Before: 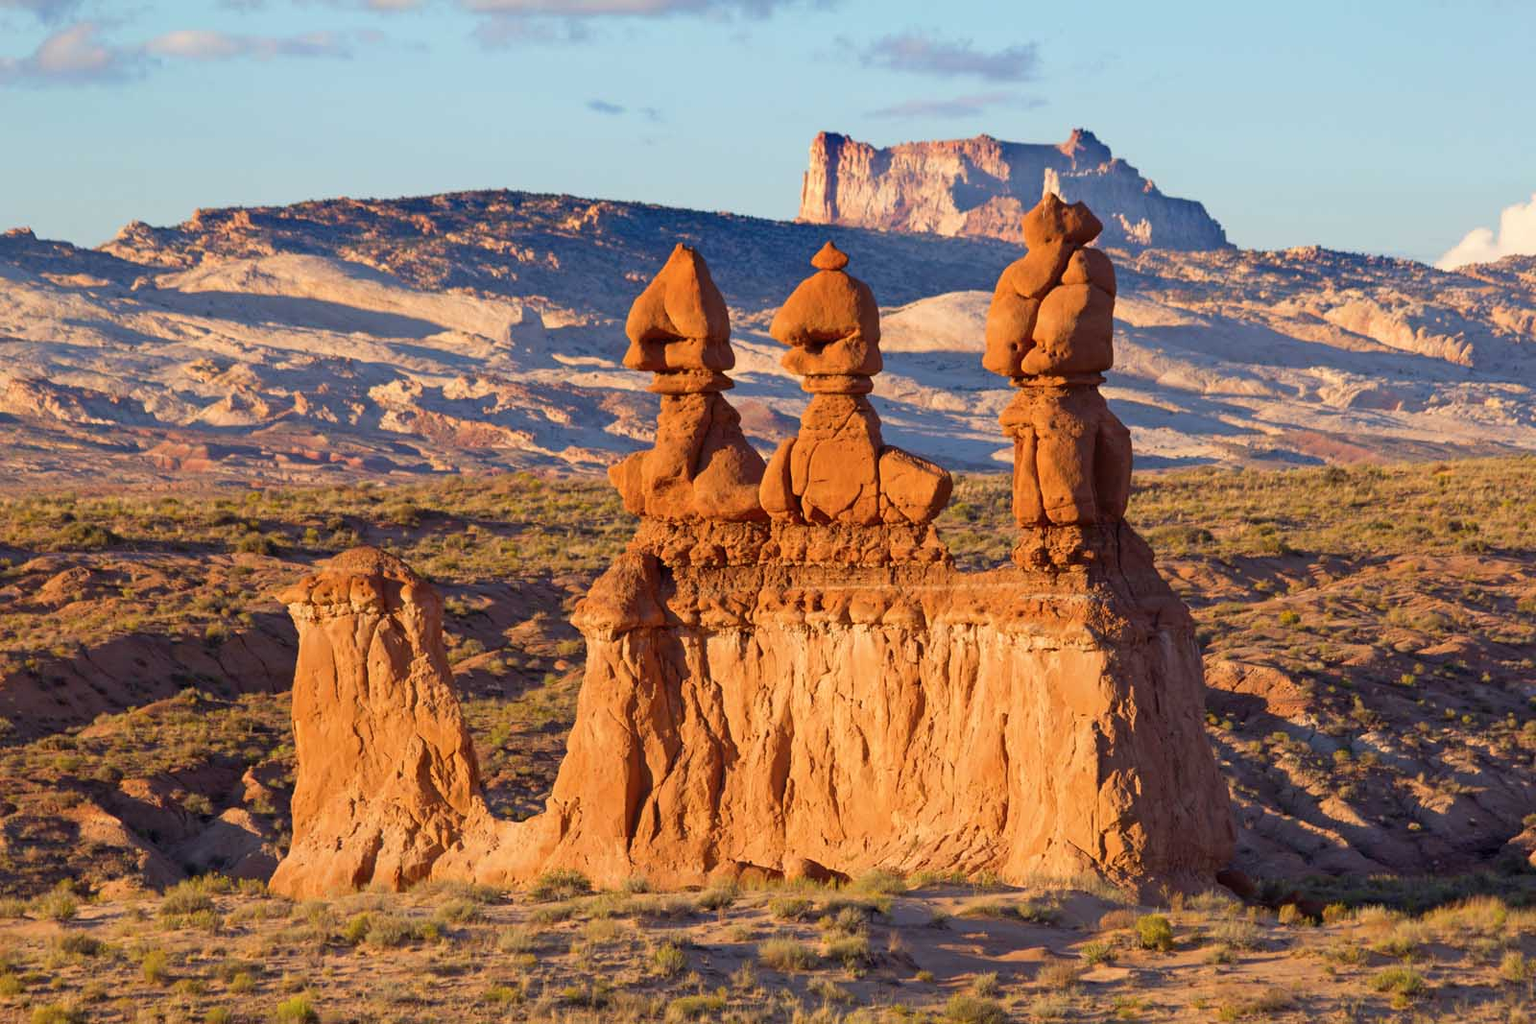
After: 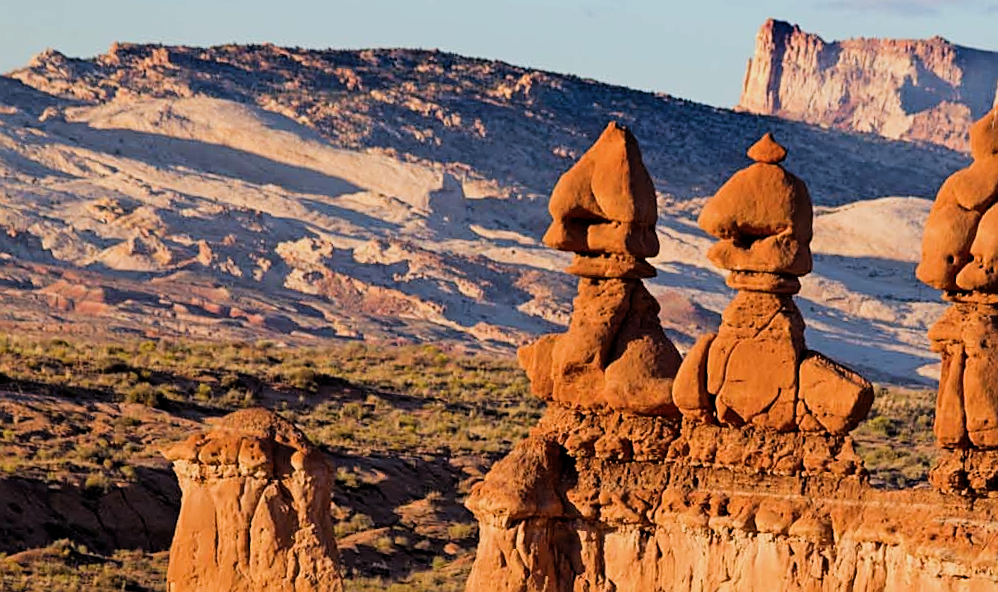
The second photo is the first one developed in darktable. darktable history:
crop and rotate: angle -4.99°, left 2.122%, top 6.945%, right 27.566%, bottom 30.519%
filmic rgb: black relative exposure -5 EV, white relative exposure 3.5 EV, hardness 3.19, contrast 1.2, highlights saturation mix -50%
sharpen: on, module defaults
